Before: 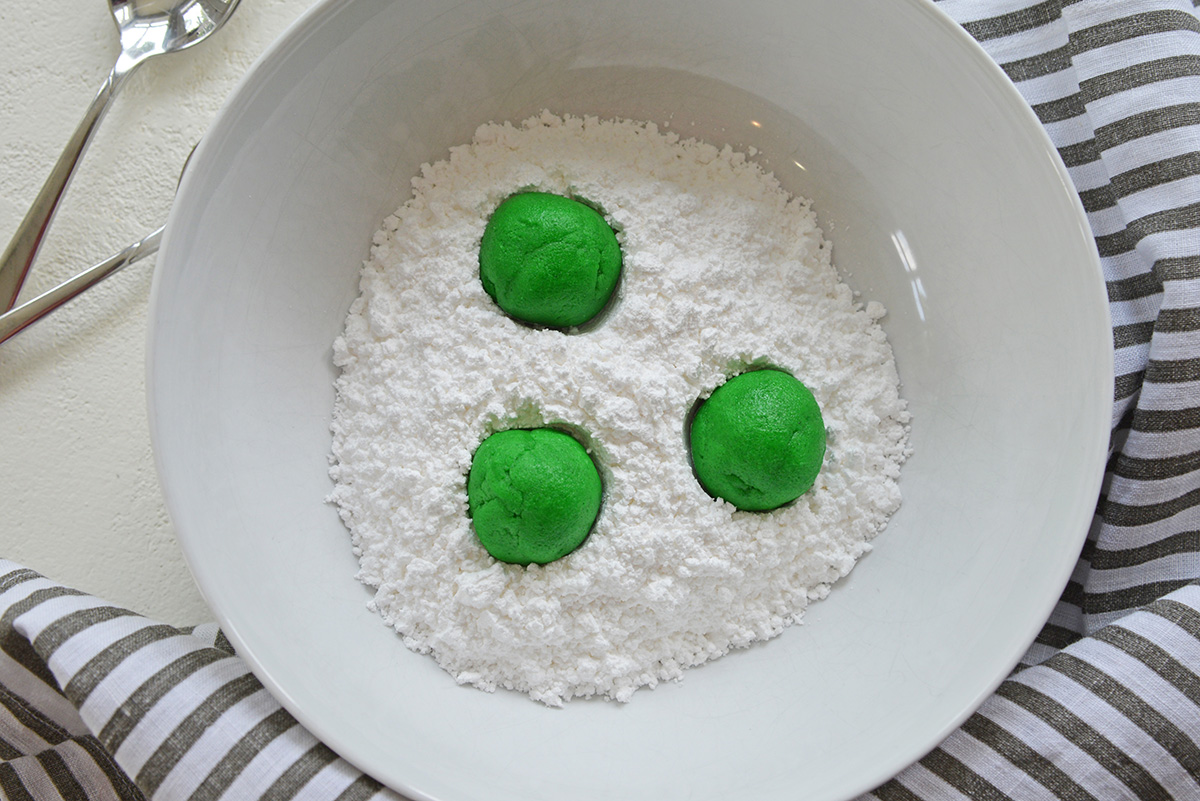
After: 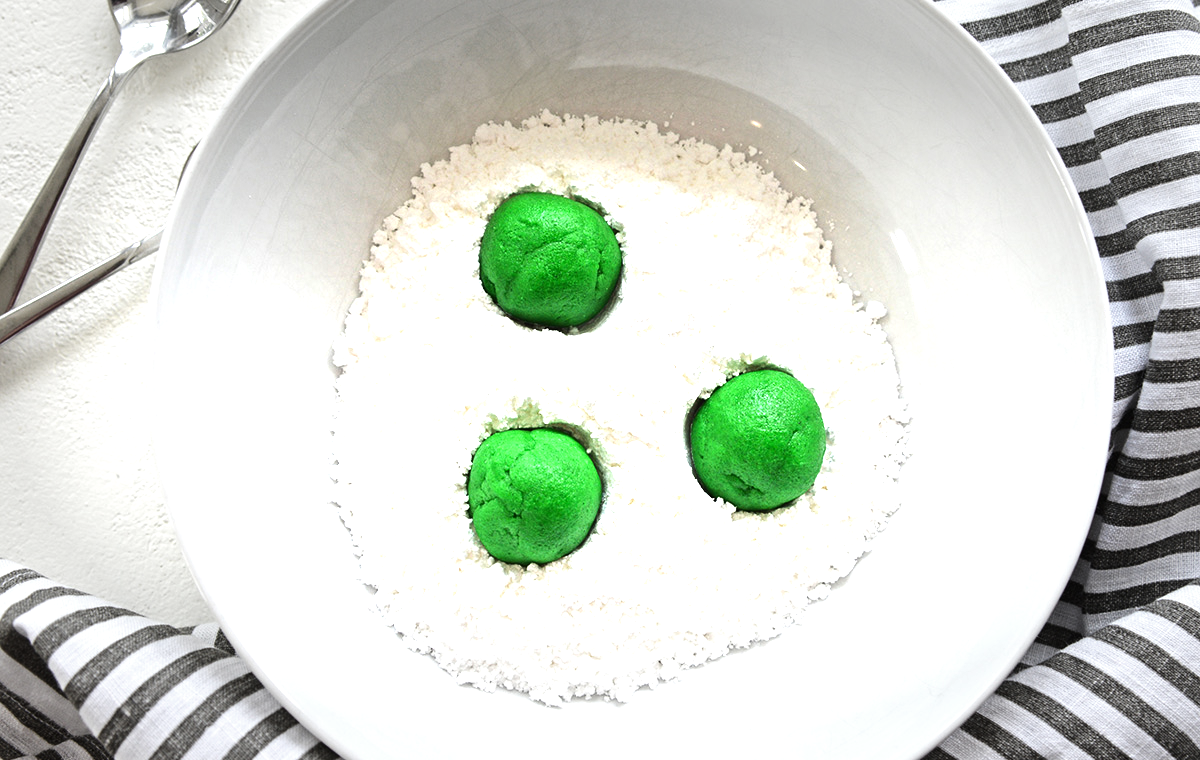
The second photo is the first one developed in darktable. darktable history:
crop and rotate: top 0%, bottom 5.097%
tone equalizer: -8 EV -1.08 EV, -7 EV -1.01 EV, -6 EV -0.867 EV, -5 EV -0.578 EV, -3 EV 0.578 EV, -2 EV 0.867 EV, -1 EV 1.01 EV, +0 EV 1.08 EV, edges refinement/feathering 500, mask exposure compensation -1.57 EV, preserve details no
vignetting: fall-off start 48.41%, automatic ratio true, width/height ratio 1.29, unbound false
exposure: exposure 0.6 EV, compensate highlight preservation false
local contrast: mode bilateral grid, contrast 20, coarseness 50, detail 120%, midtone range 0.2
